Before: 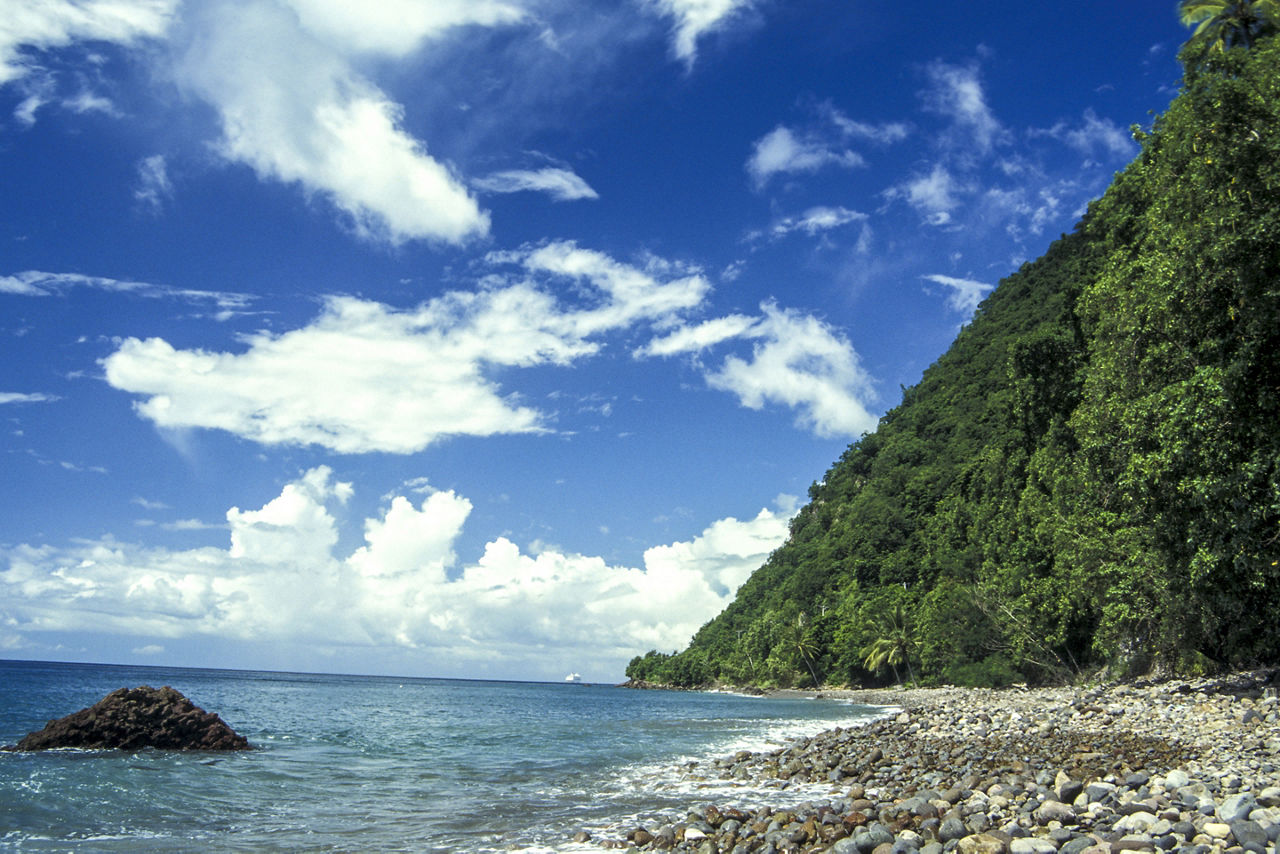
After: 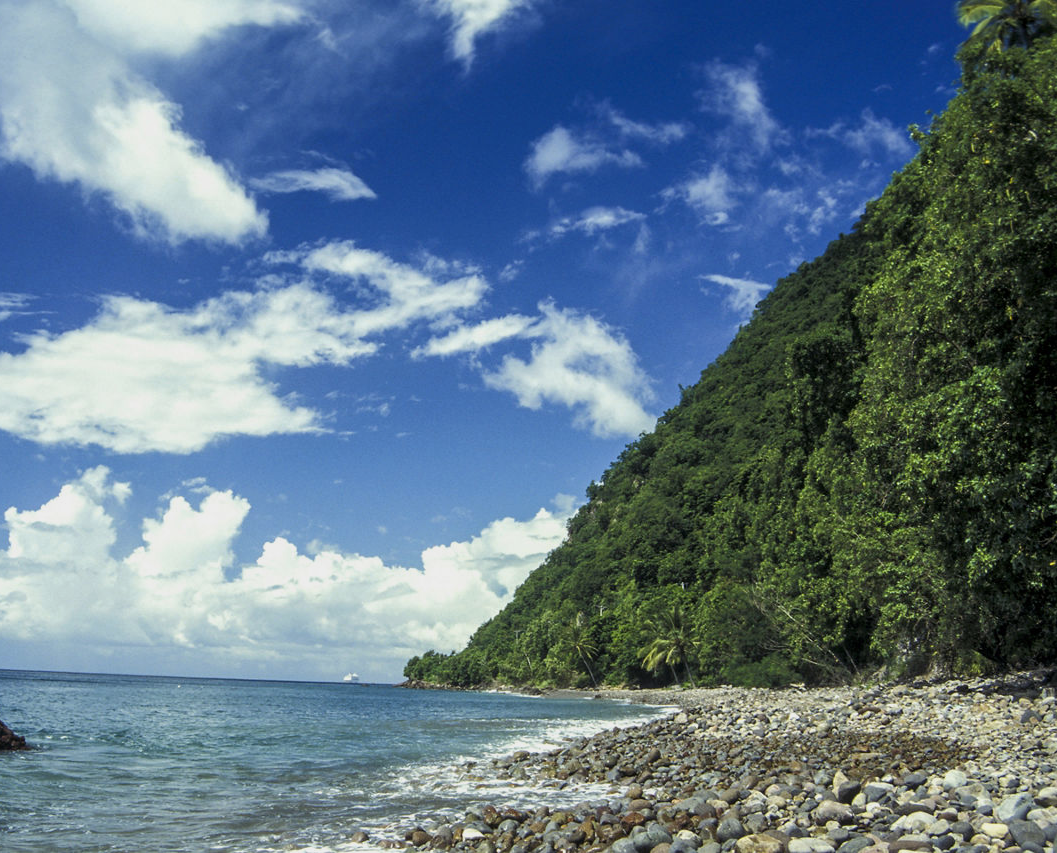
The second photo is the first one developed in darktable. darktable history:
crop: left 17.372%, bottom 0.019%
exposure: exposure -0.236 EV, compensate exposure bias true, compensate highlight preservation false
tone equalizer: edges refinement/feathering 500, mask exposure compensation -1.57 EV, preserve details no
